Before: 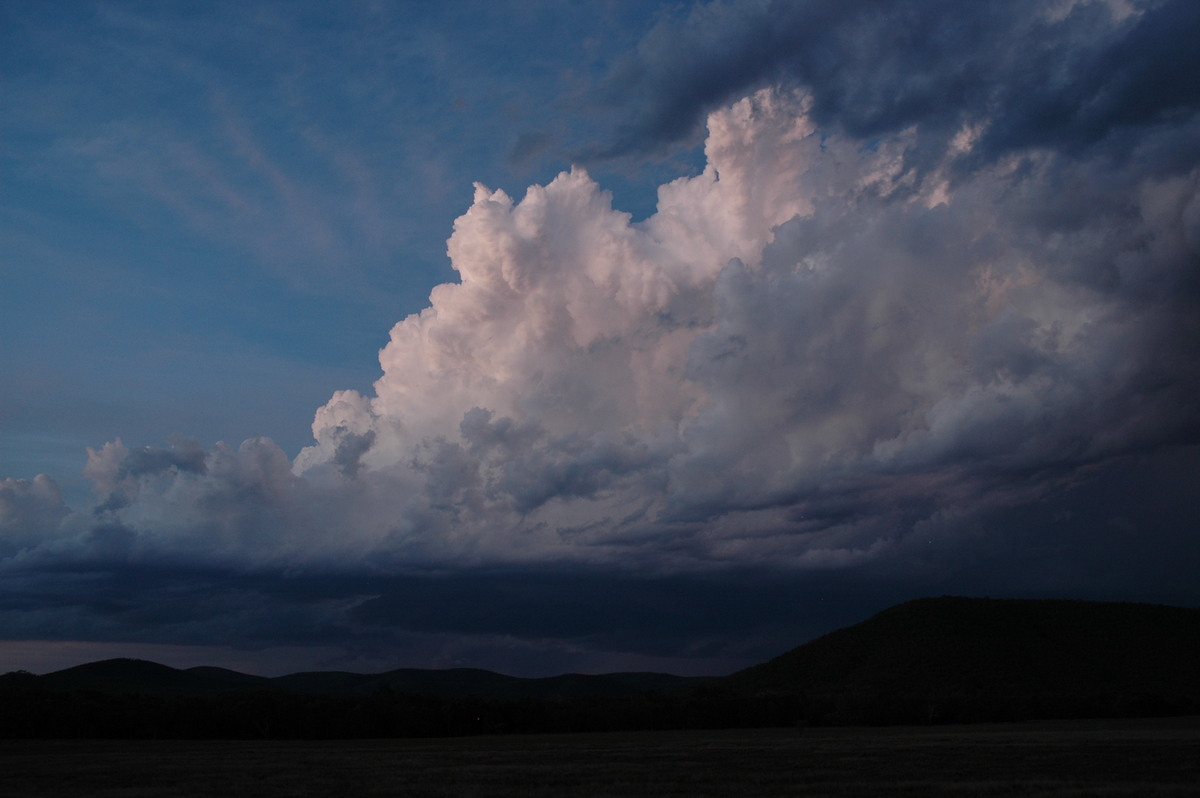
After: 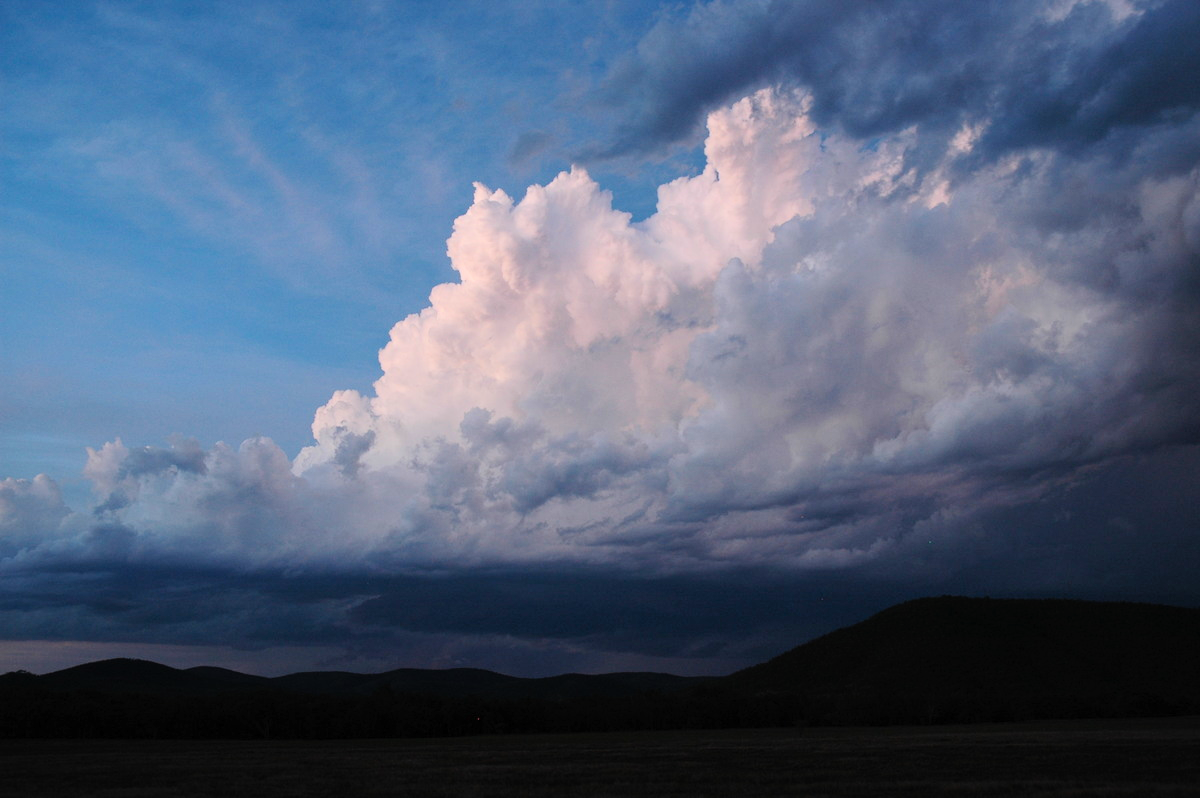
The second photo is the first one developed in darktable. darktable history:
contrast brightness saturation: contrast 0.203, brightness 0.157, saturation 0.216
tone curve: curves: ch0 [(0, 0) (0.07, 0.057) (0.15, 0.177) (0.352, 0.445) (0.59, 0.703) (0.857, 0.908) (1, 1)]
